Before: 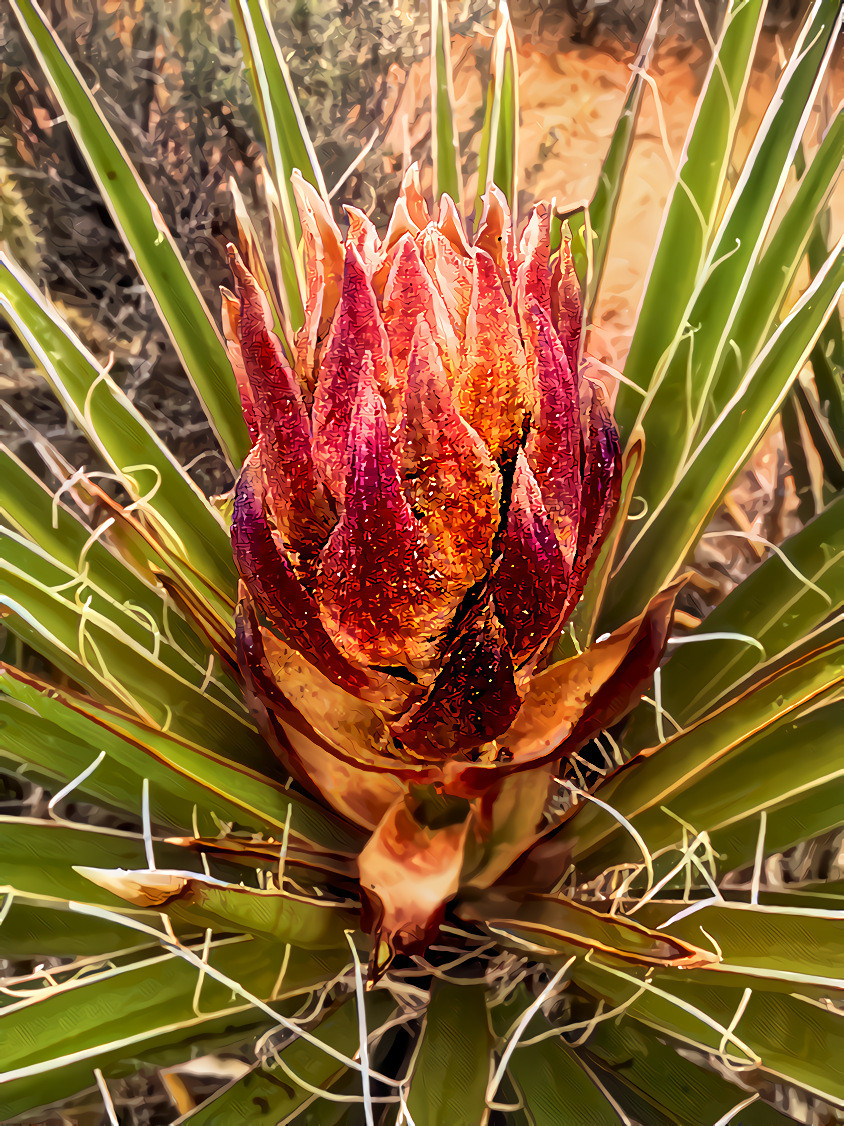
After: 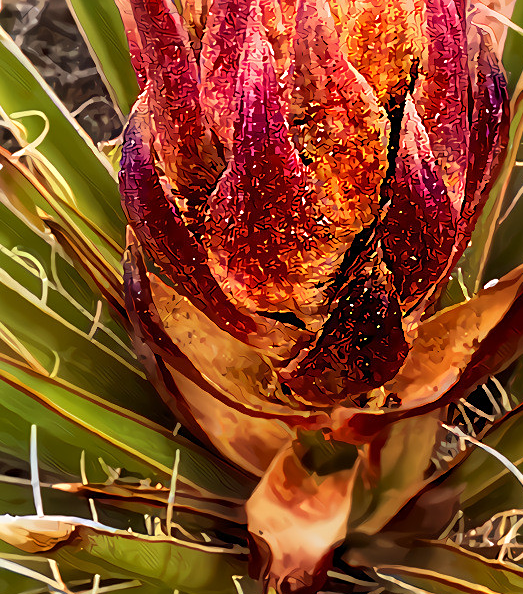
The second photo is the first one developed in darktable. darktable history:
crop: left 13.362%, top 31.492%, right 24.627%, bottom 15.709%
sharpen: amount 0.214
